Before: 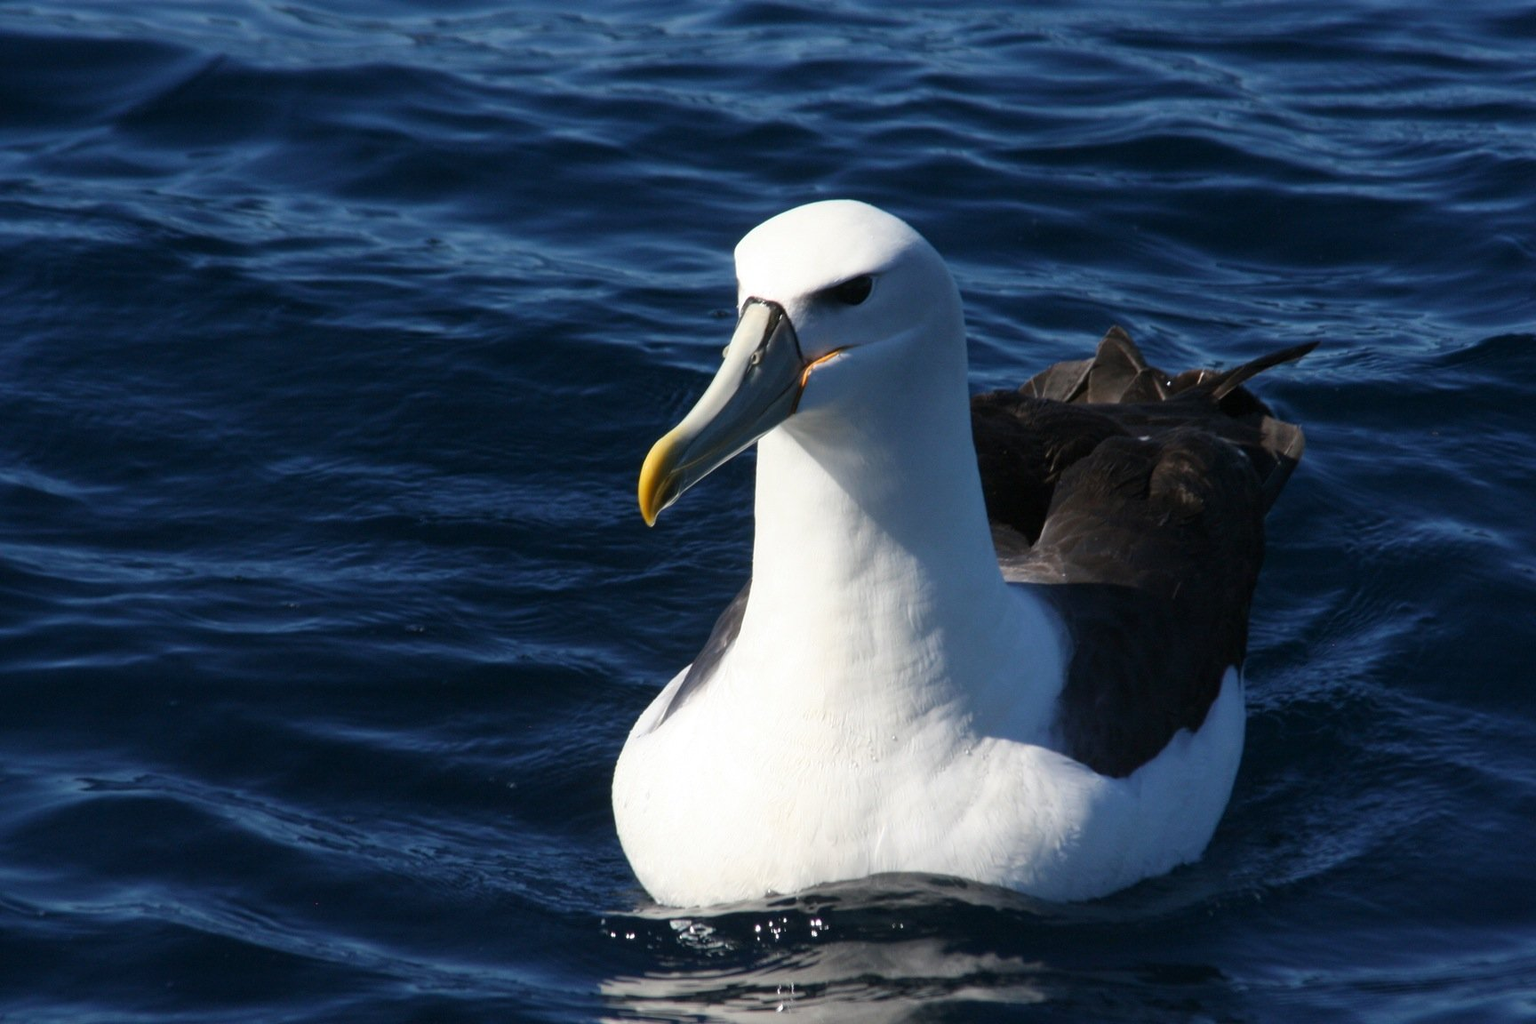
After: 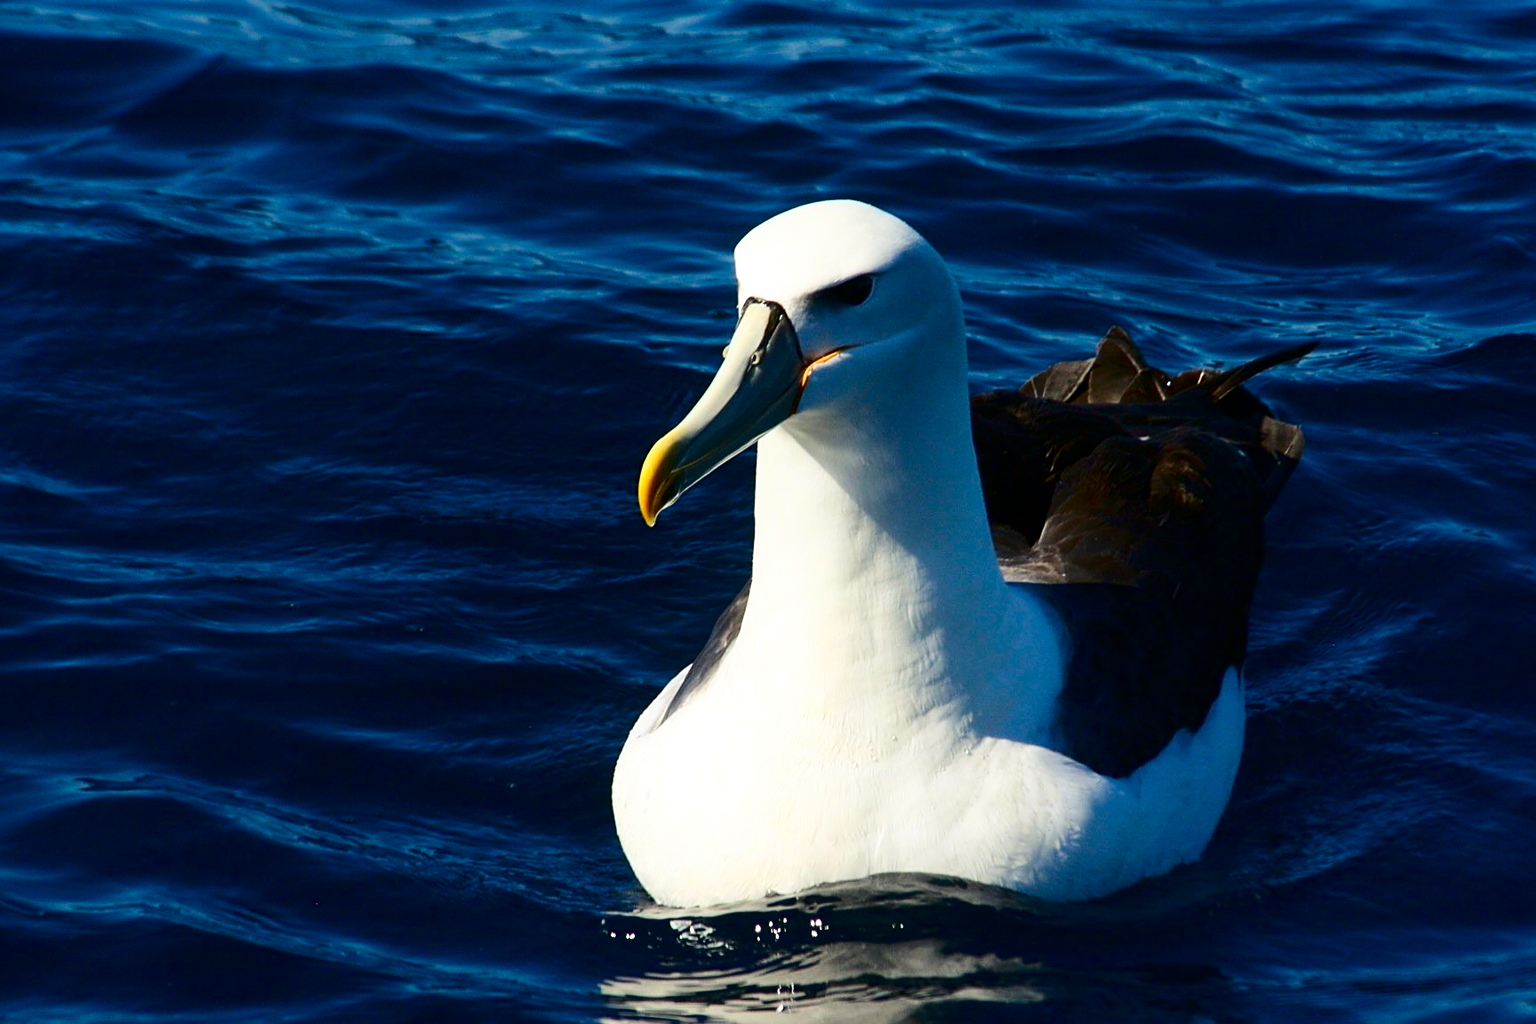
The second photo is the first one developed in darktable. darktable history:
sharpen: on, module defaults
contrast brightness saturation: contrast 0.22, brightness -0.19, saturation 0.24
rgb curve: curves: ch2 [(0, 0) (0.567, 0.512) (1, 1)], mode RGB, independent channels
shadows and highlights: radius 93.07, shadows -14.46, white point adjustment 0.23, highlights 31.48, compress 48.23%, highlights color adjustment 52.79%, soften with gaussian
tone curve: curves: ch0 [(0, 0) (0.26, 0.424) (0.417, 0.585) (1, 1)]
